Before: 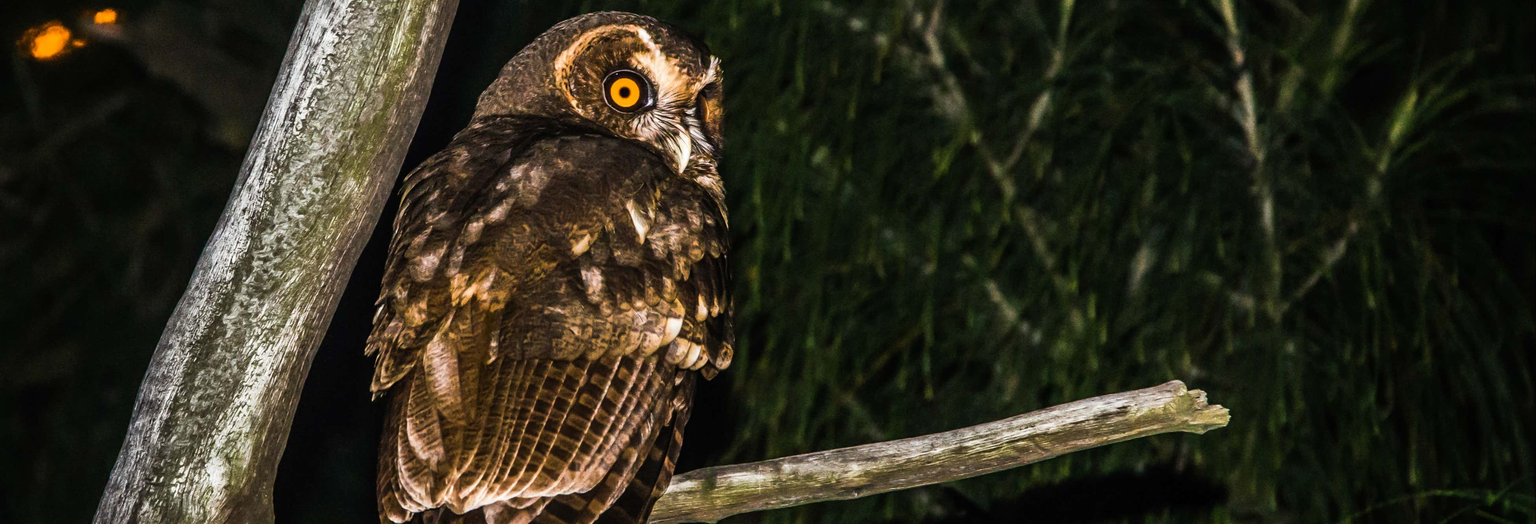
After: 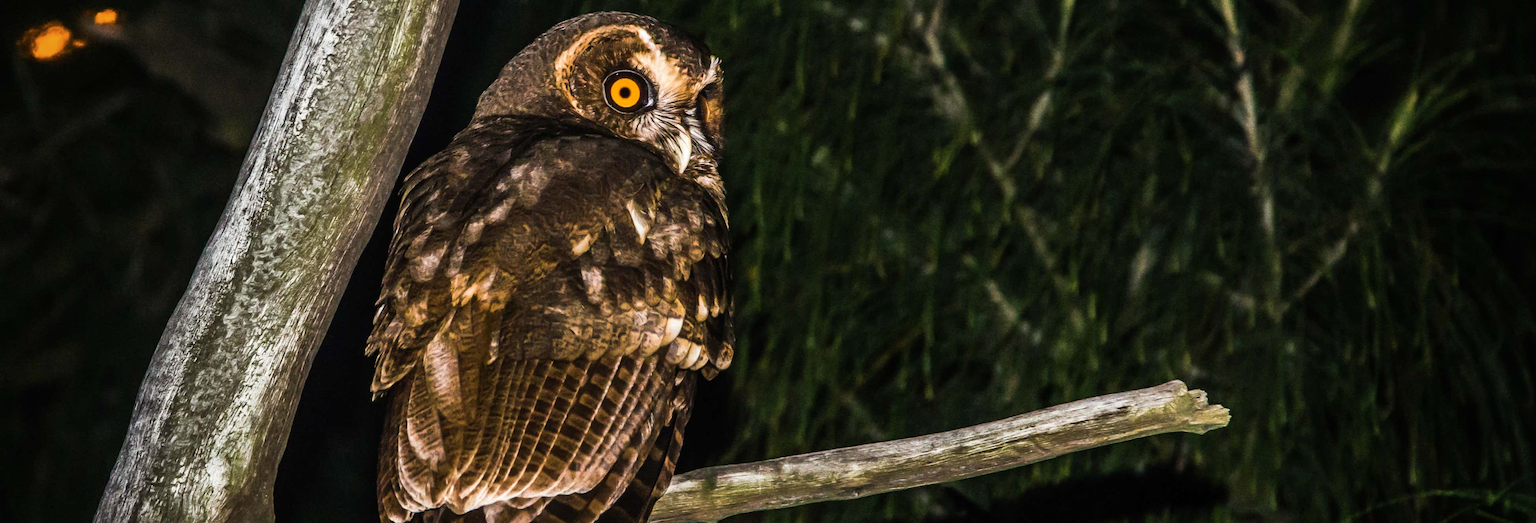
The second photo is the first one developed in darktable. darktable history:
vignetting: fall-off start 73.99%, brightness -0.298, saturation -0.06
